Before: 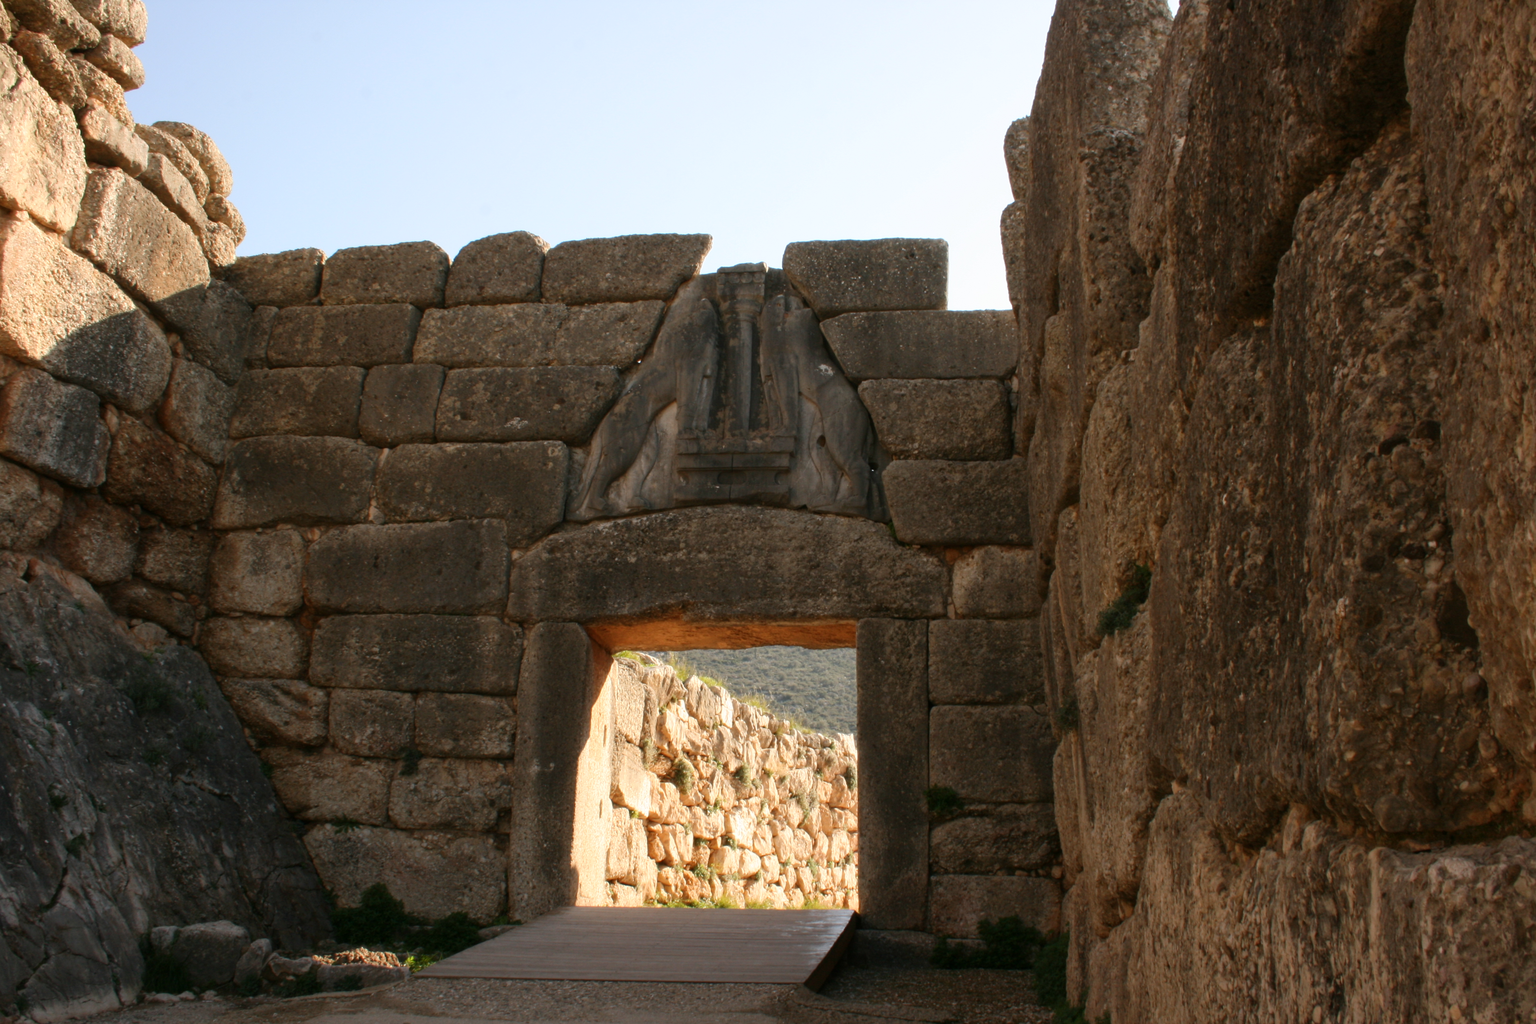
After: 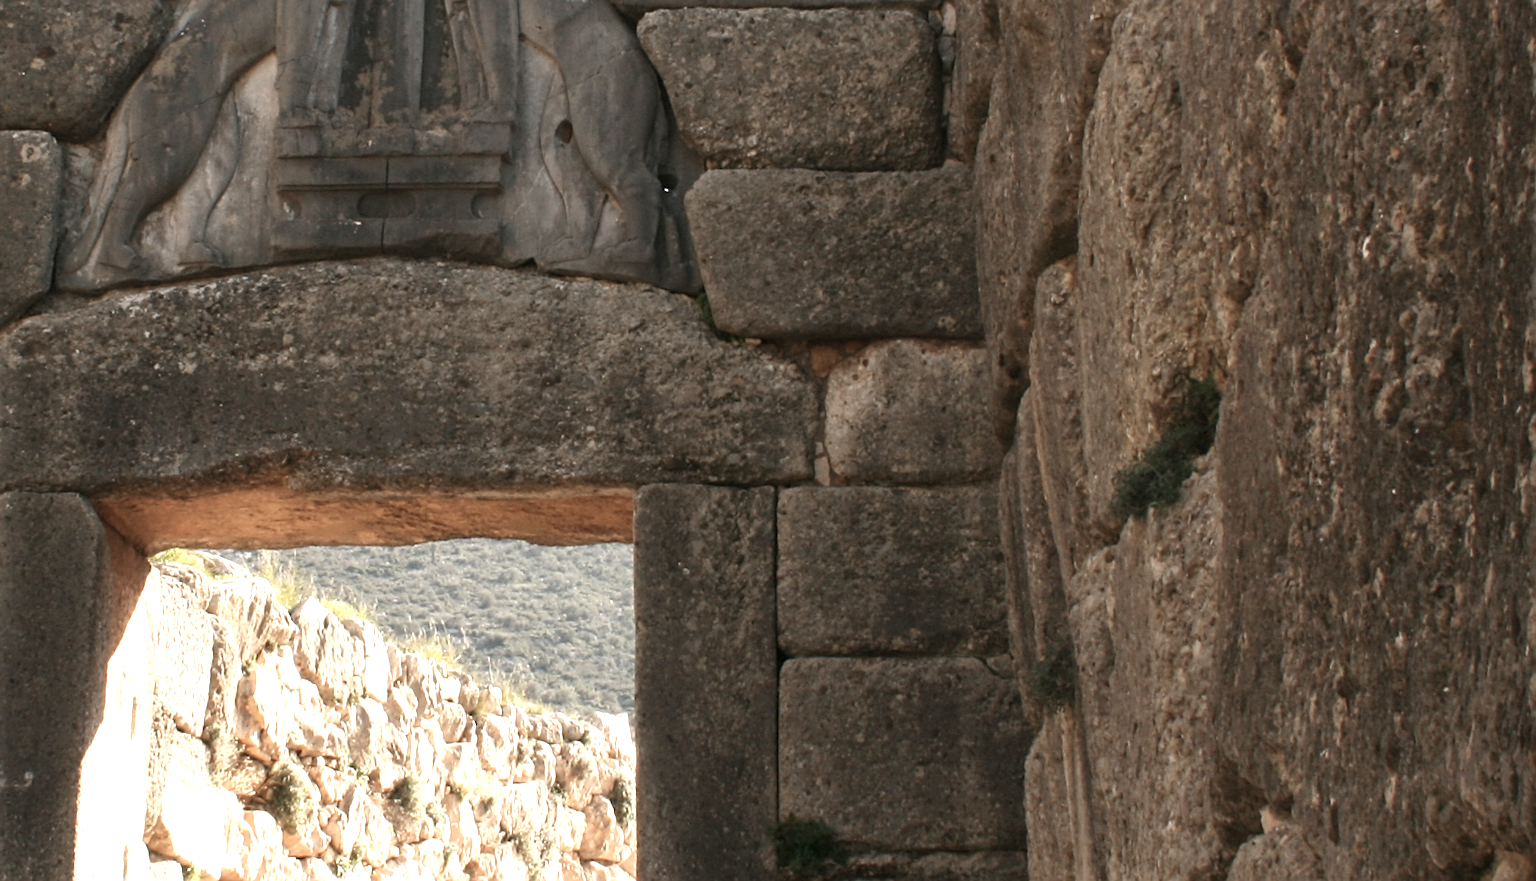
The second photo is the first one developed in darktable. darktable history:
crop: left 35.03%, top 36.625%, right 14.663%, bottom 20.057%
exposure: exposure 1 EV, compensate highlight preservation false
color correction: saturation 0.57
sharpen: on, module defaults
